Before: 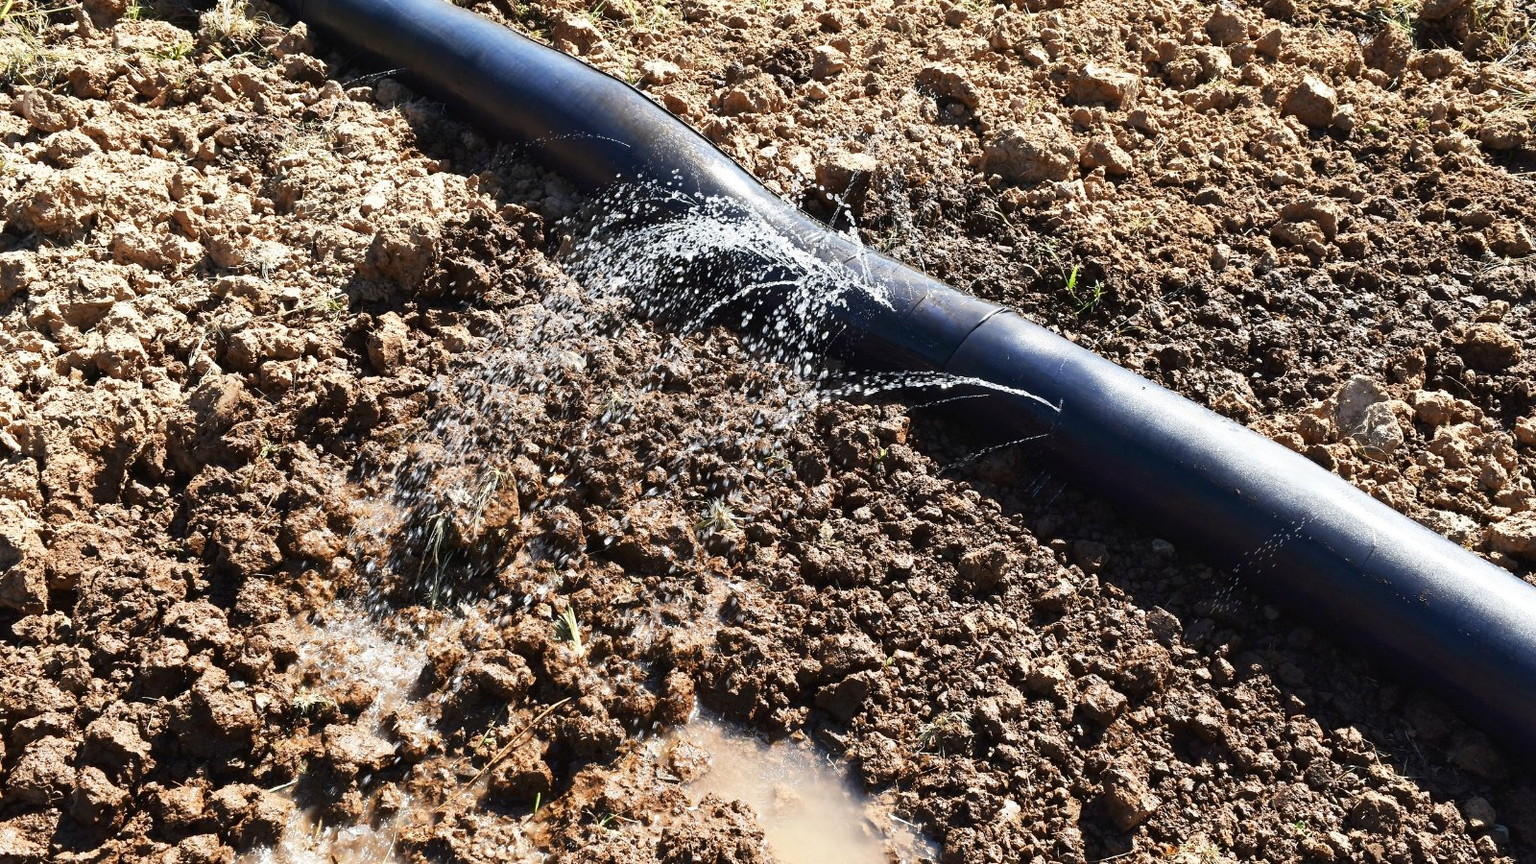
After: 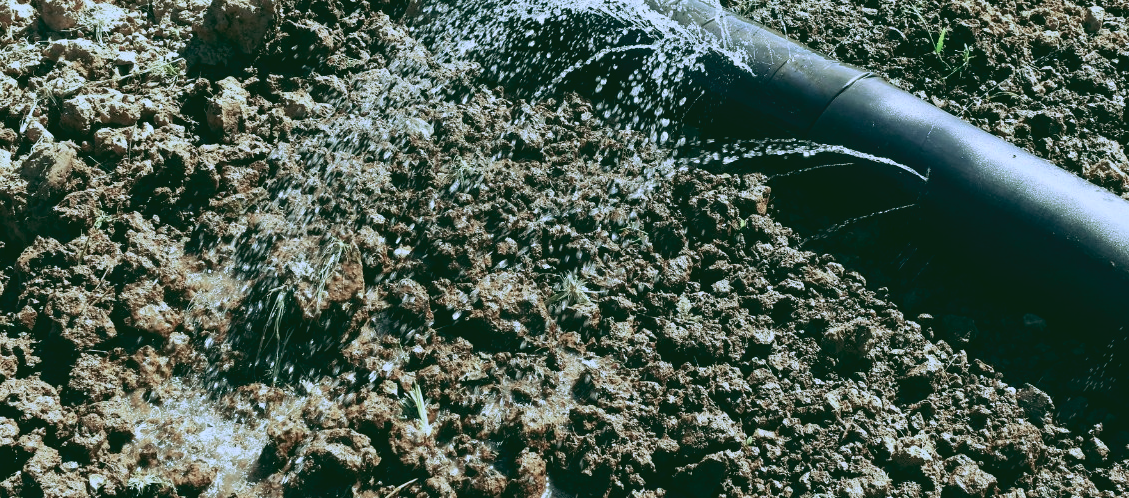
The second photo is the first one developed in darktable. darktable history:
crop: left 11.123%, top 27.61%, right 18.3%, bottom 17.034%
color calibration: illuminant Planckian (black body), x 0.378, y 0.375, temperature 4065 K
rgb curve: curves: ch0 [(0.123, 0.061) (0.995, 0.887)]; ch1 [(0.06, 0.116) (1, 0.906)]; ch2 [(0, 0) (0.824, 0.69) (1, 1)], mode RGB, independent channels, compensate middle gray true
color contrast: blue-yellow contrast 0.62
